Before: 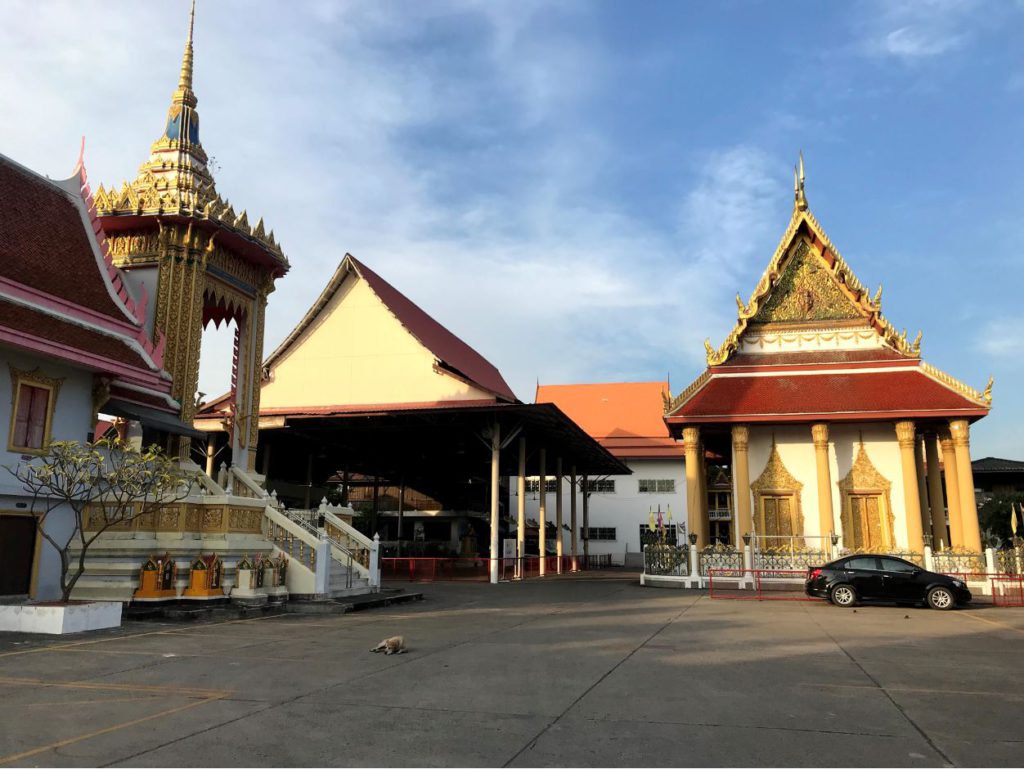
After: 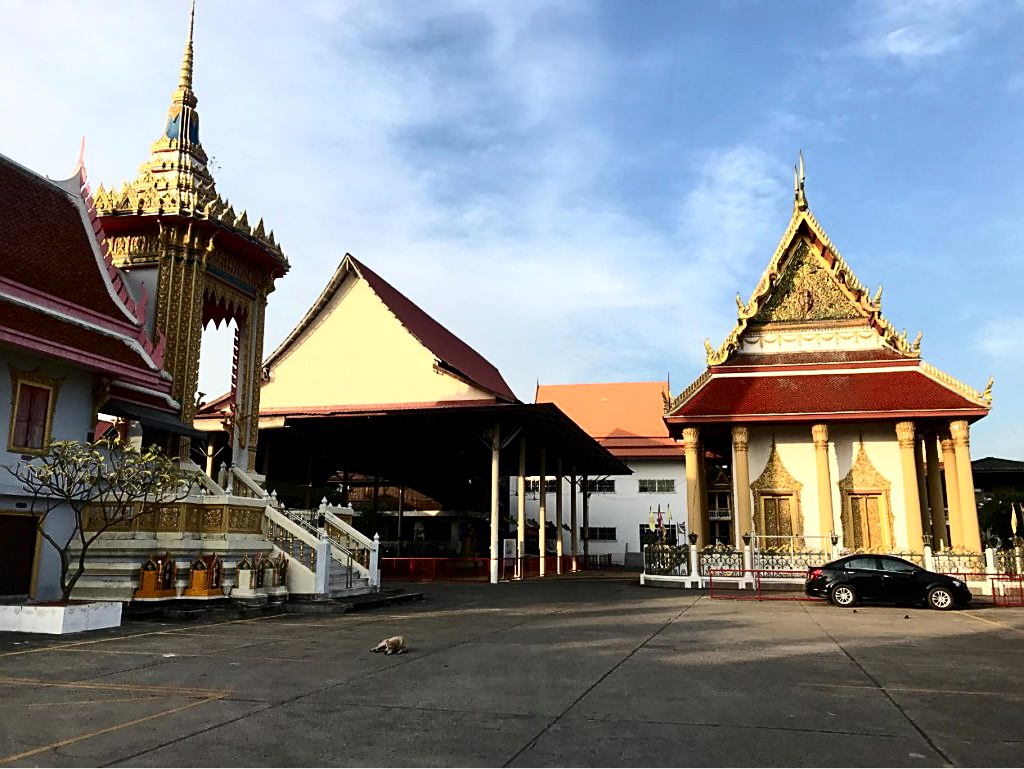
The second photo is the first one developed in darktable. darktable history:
contrast brightness saturation: contrast 0.282
sharpen: on, module defaults
